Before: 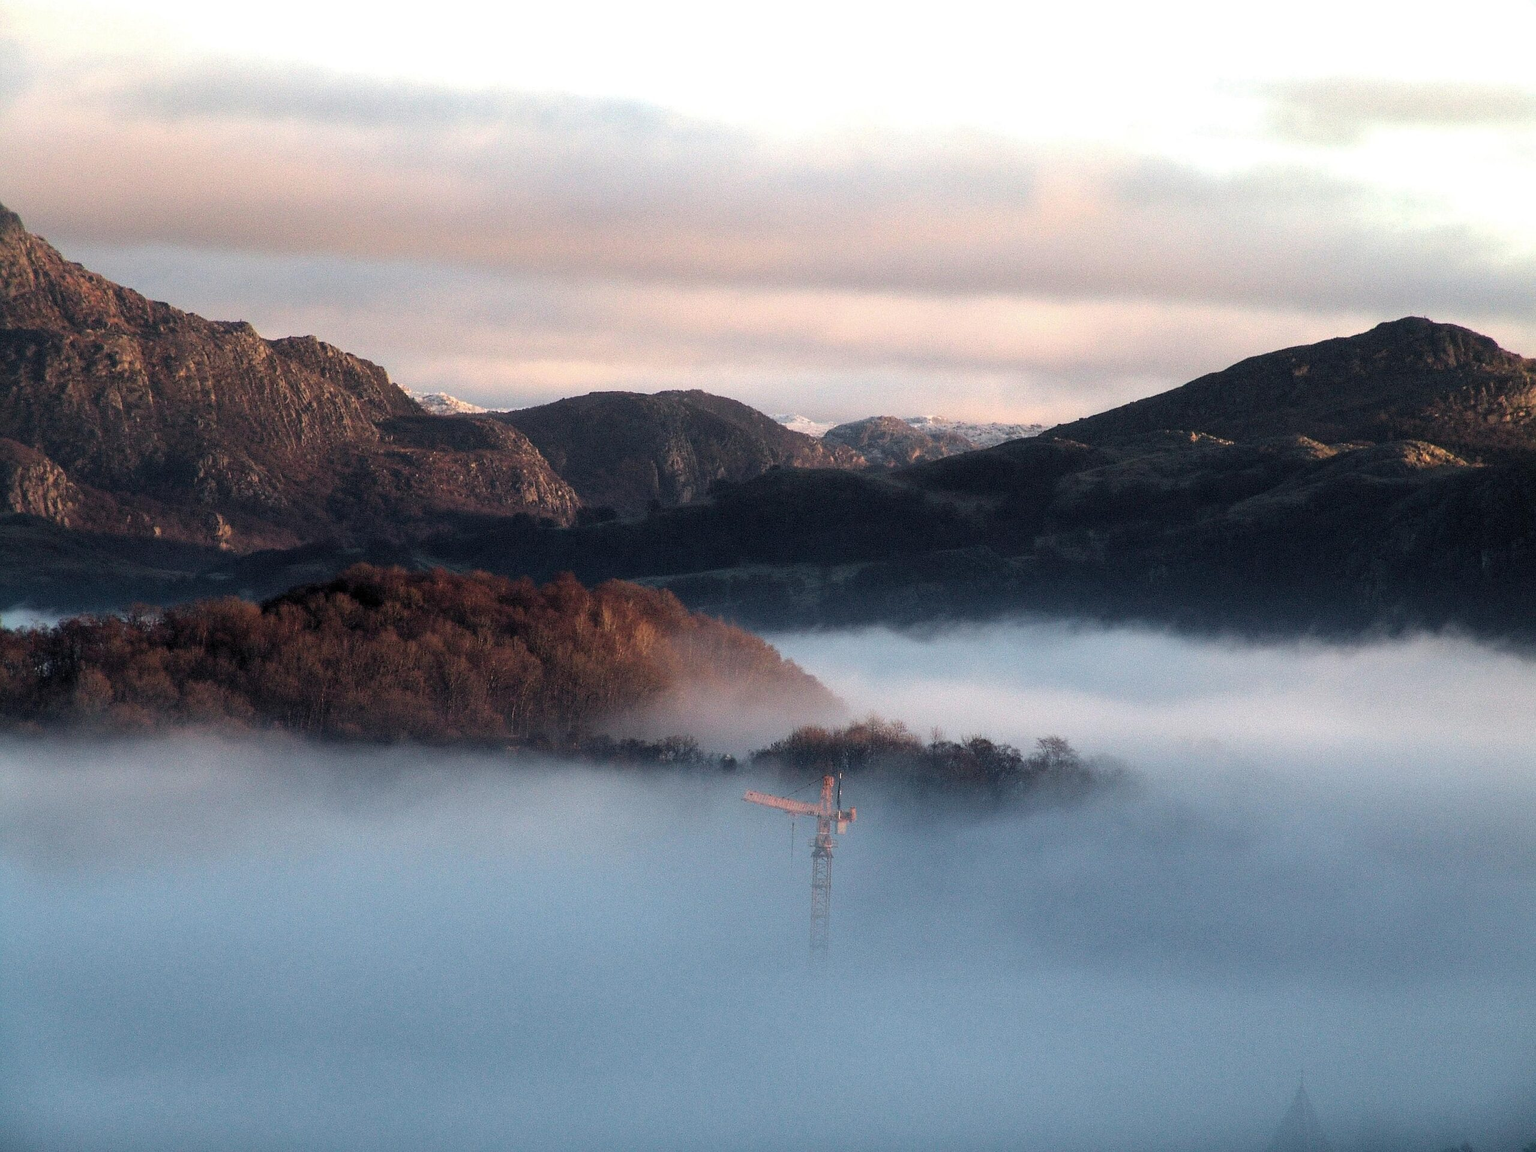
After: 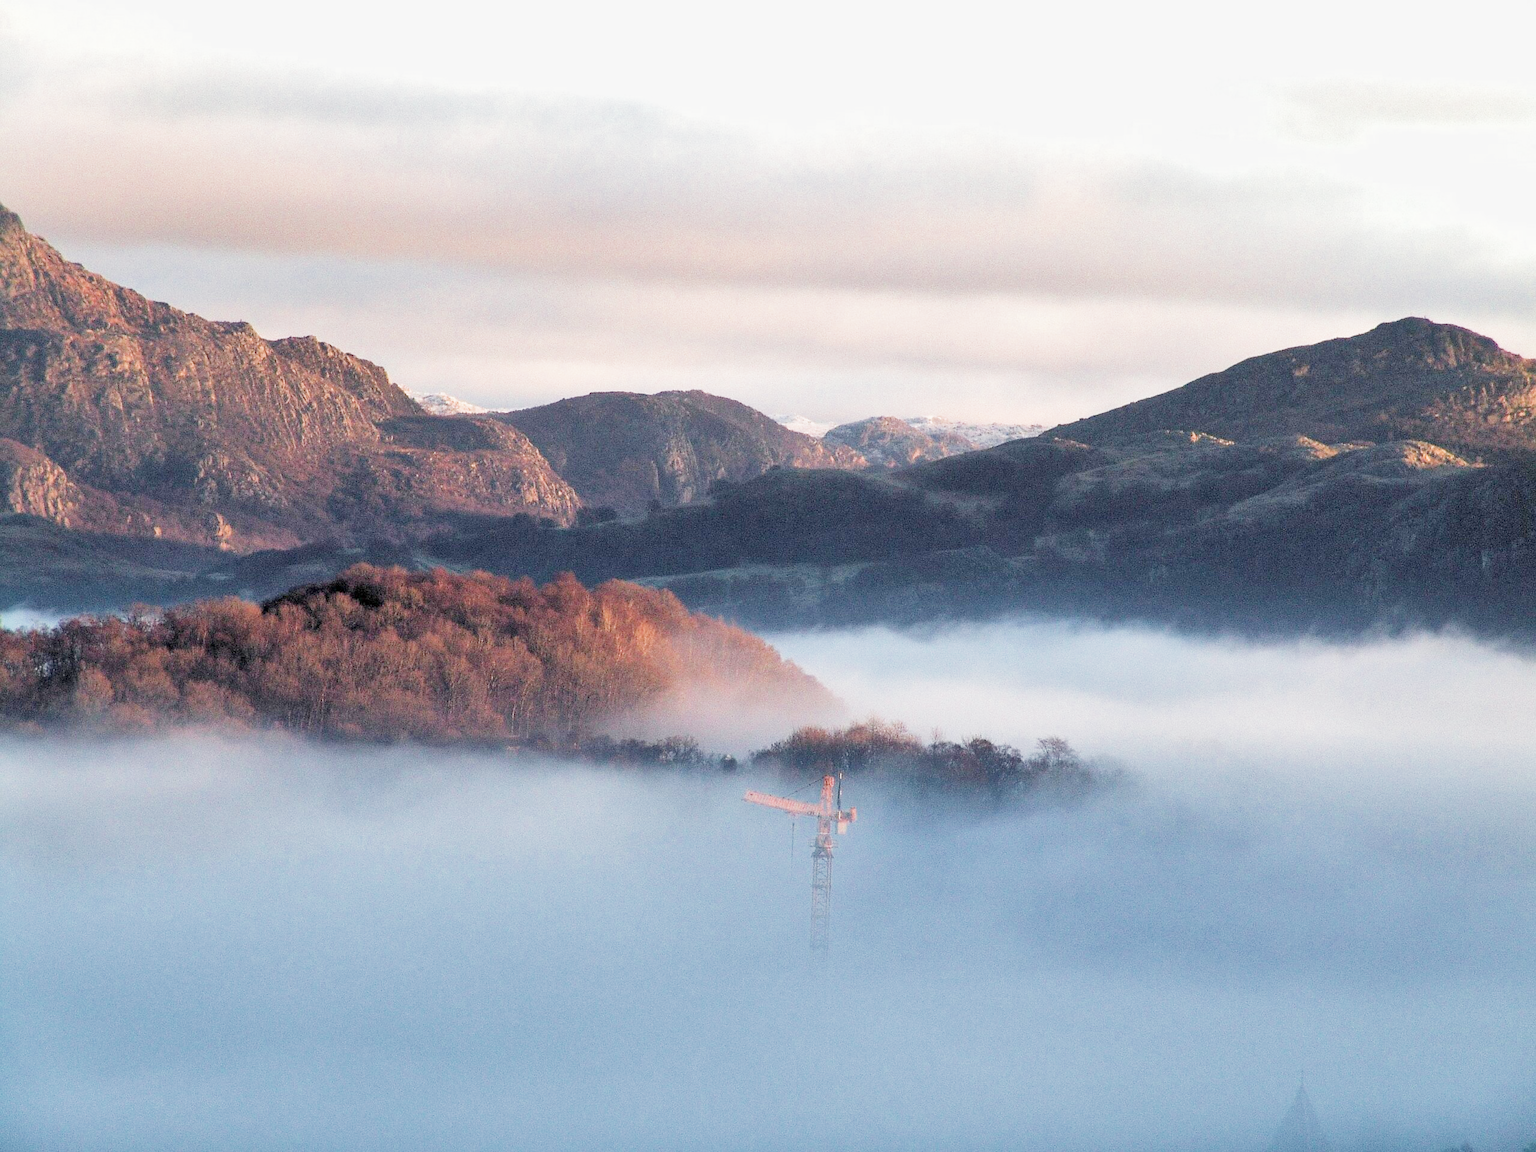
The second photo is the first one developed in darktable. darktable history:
filmic rgb: middle gray luminance 4.29%, black relative exposure -13 EV, white relative exposure 5 EV, threshold 6 EV, target black luminance 0%, hardness 5.19, latitude 59.69%, contrast 0.767, highlights saturation mix 5%, shadows ↔ highlights balance 25.95%, add noise in highlights 0, color science v3 (2019), use custom middle-gray values true, iterations of high-quality reconstruction 0, contrast in highlights soft, enable highlight reconstruction true
shadows and highlights: shadows 52.42, soften with gaussian
